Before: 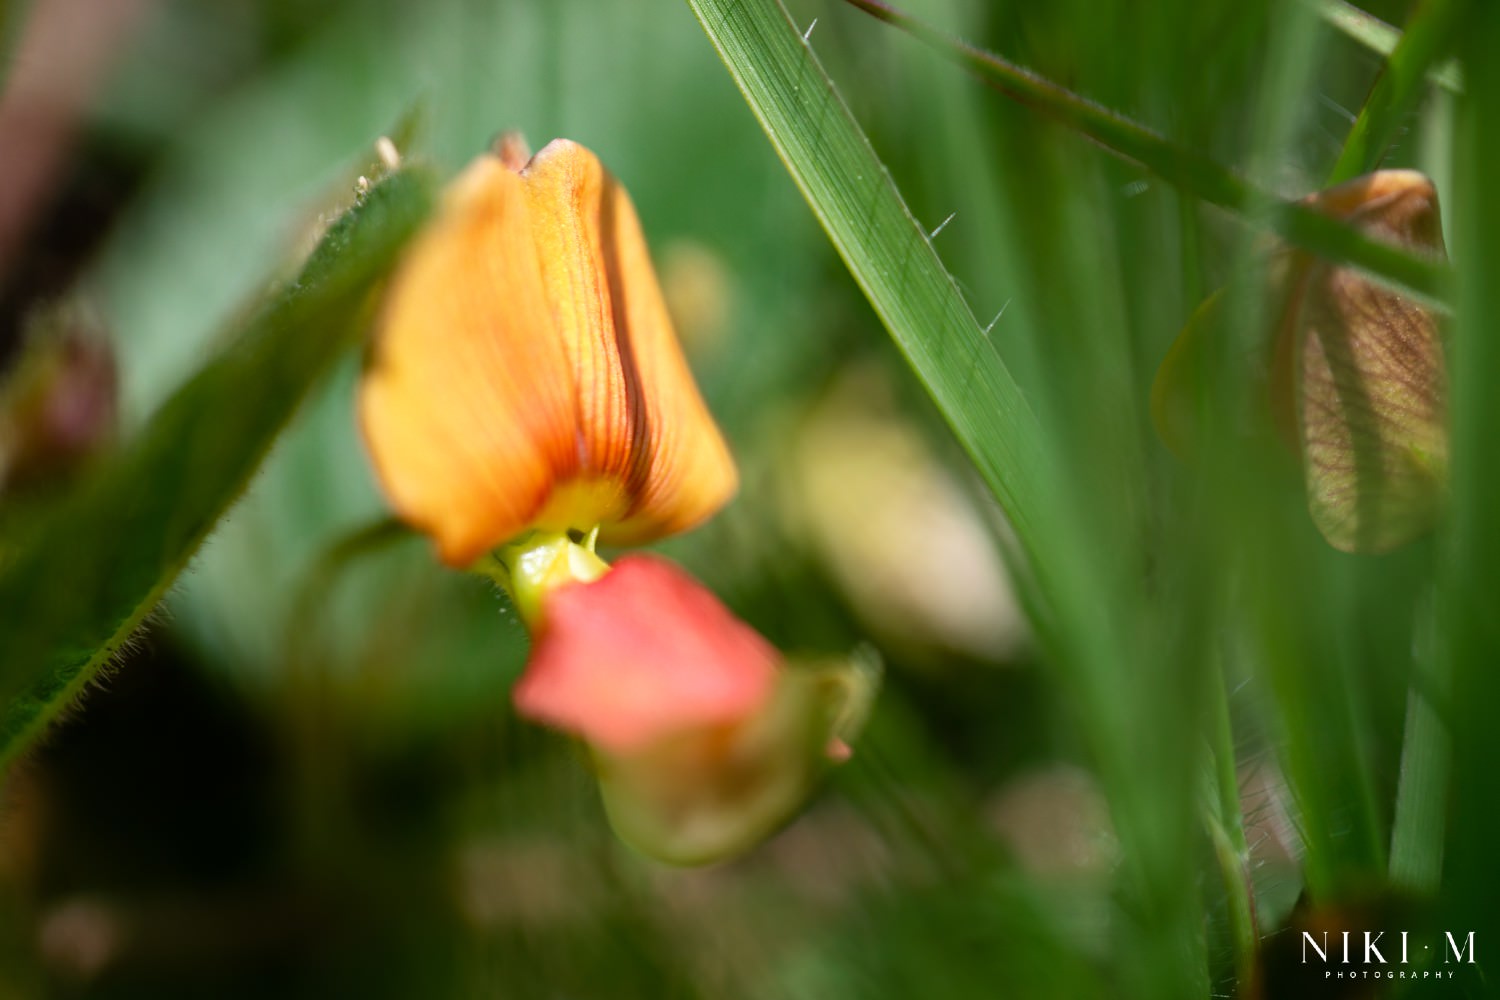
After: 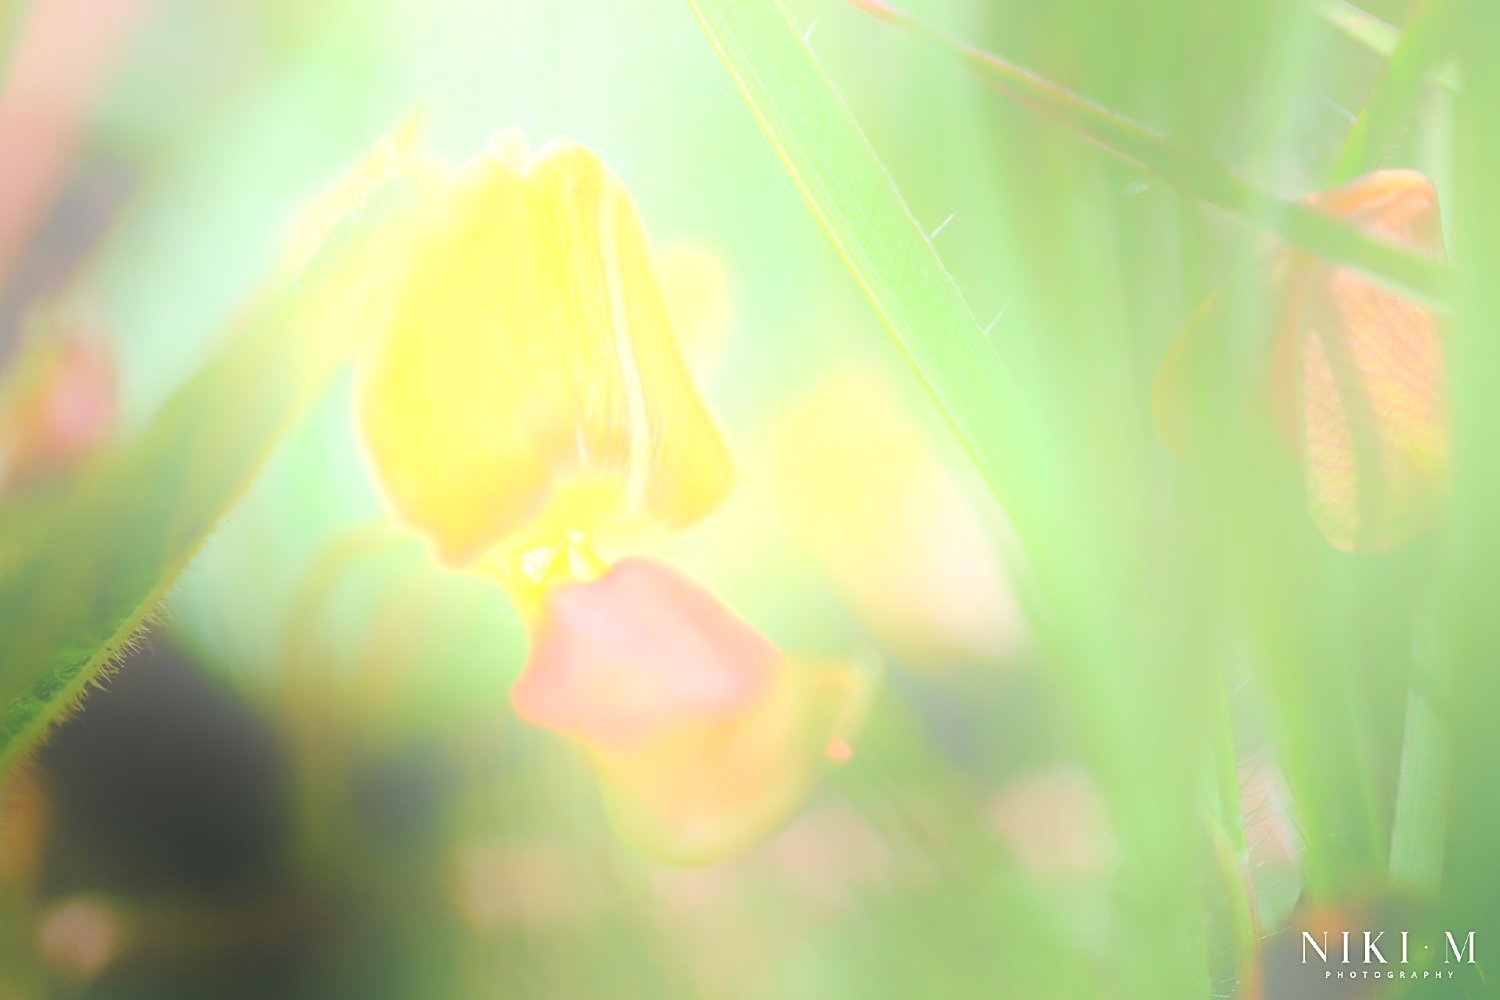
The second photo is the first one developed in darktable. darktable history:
bloom: size 25%, threshold 5%, strength 90%
sharpen: on, module defaults
shadows and highlights: on, module defaults
